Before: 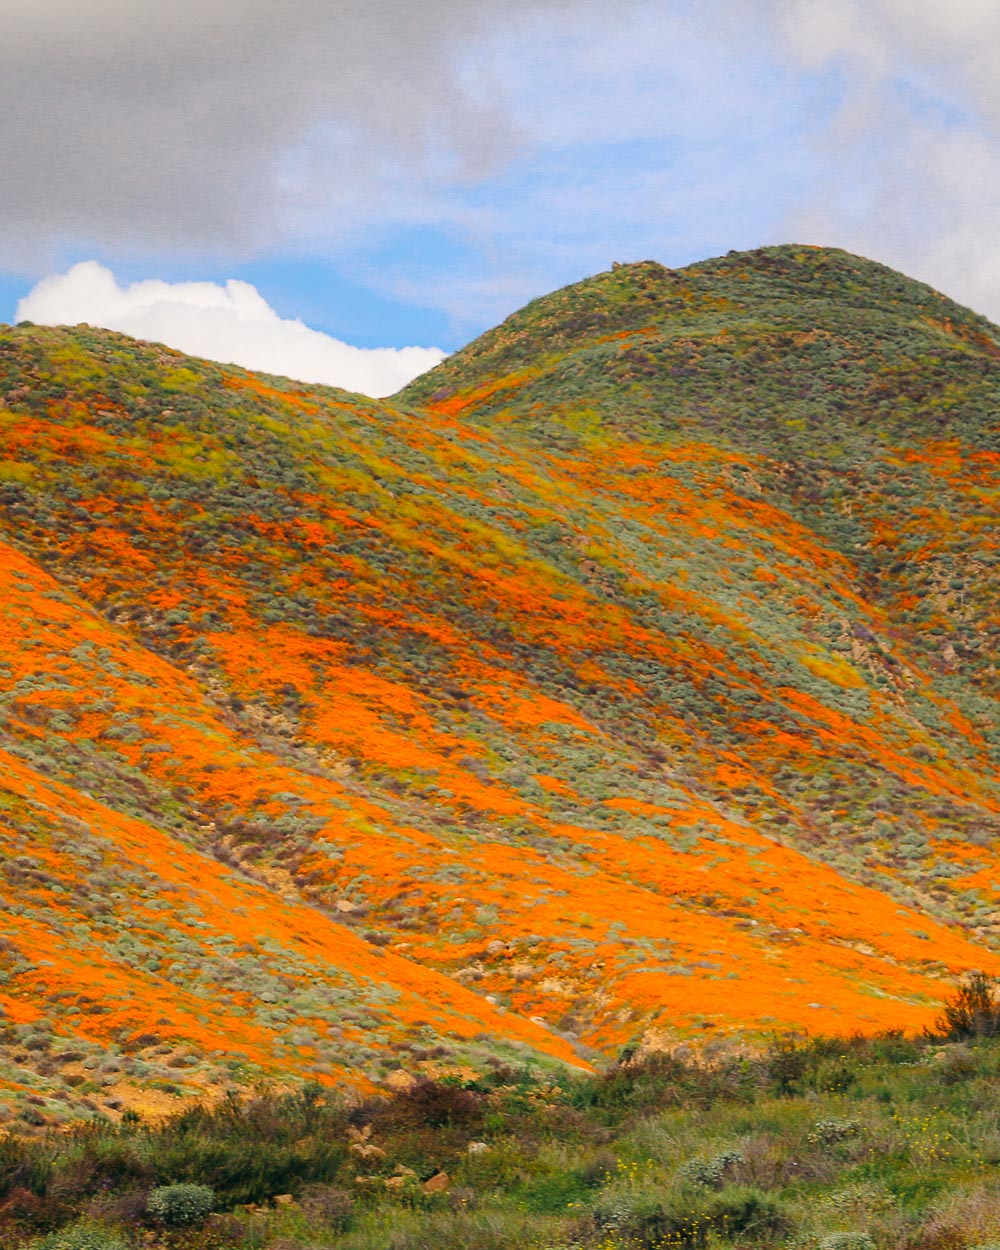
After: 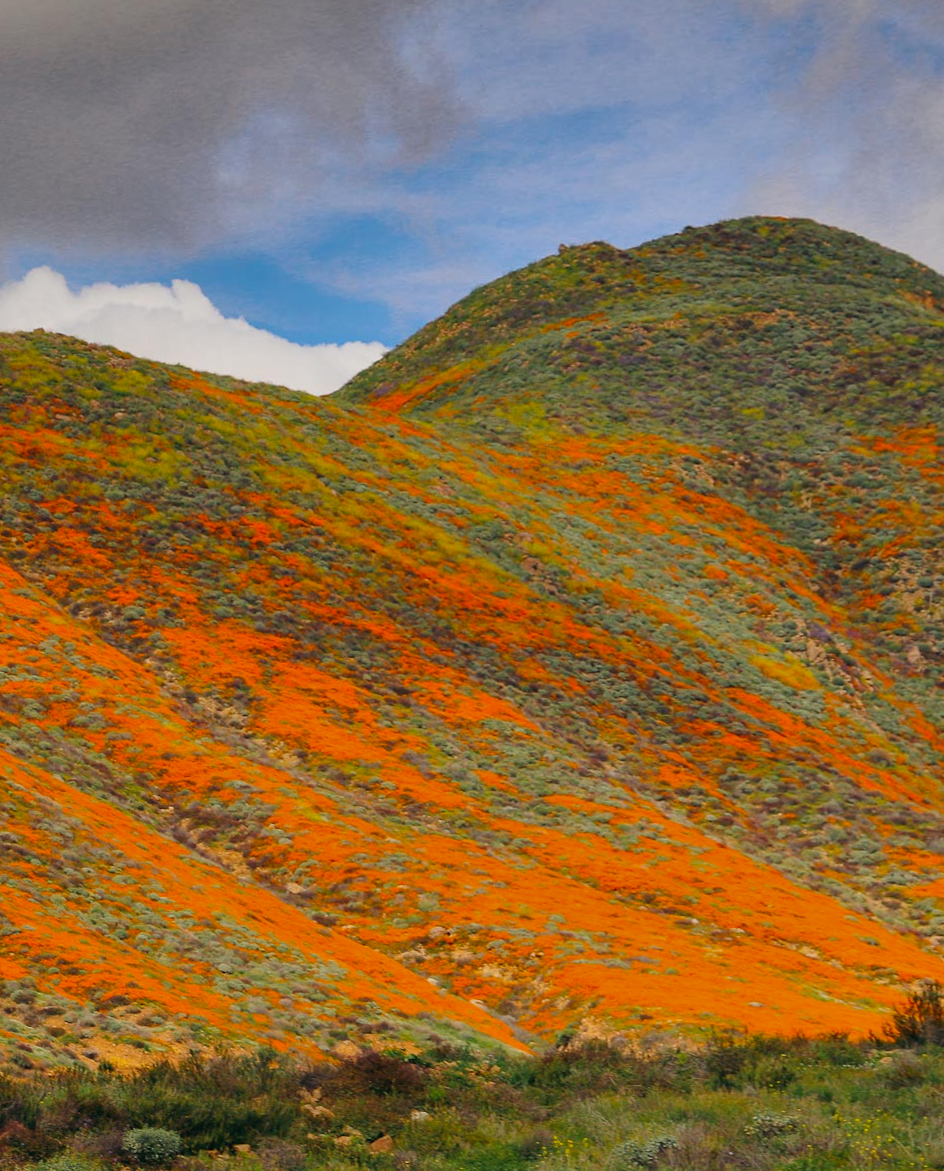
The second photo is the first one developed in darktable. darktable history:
white balance: emerald 1
shadows and highlights: shadows 80.73, white point adjustment -9.07, highlights -61.46, soften with gaussian
rotate and perspective: rotation 0.062°, lens shift (vertical) 0.115, lens shift (horizontal) -0.133, crop left 0.047, crop right 0.94, crop top 0.061, crop bottom 0.94
